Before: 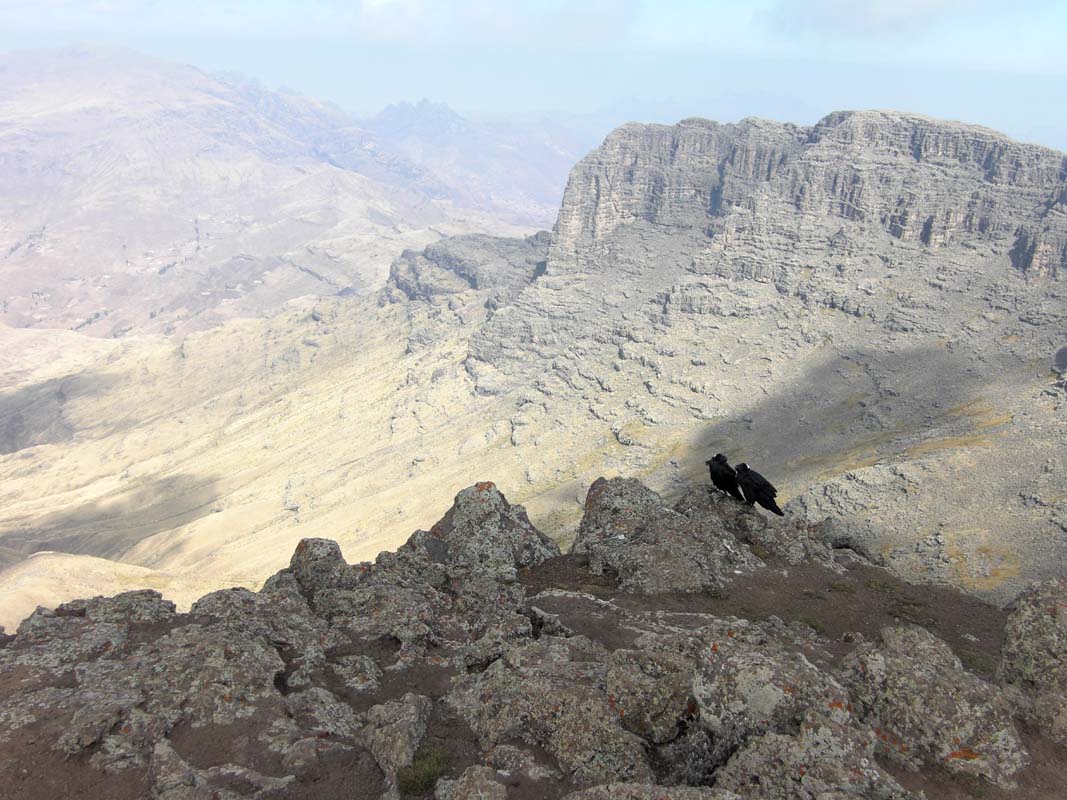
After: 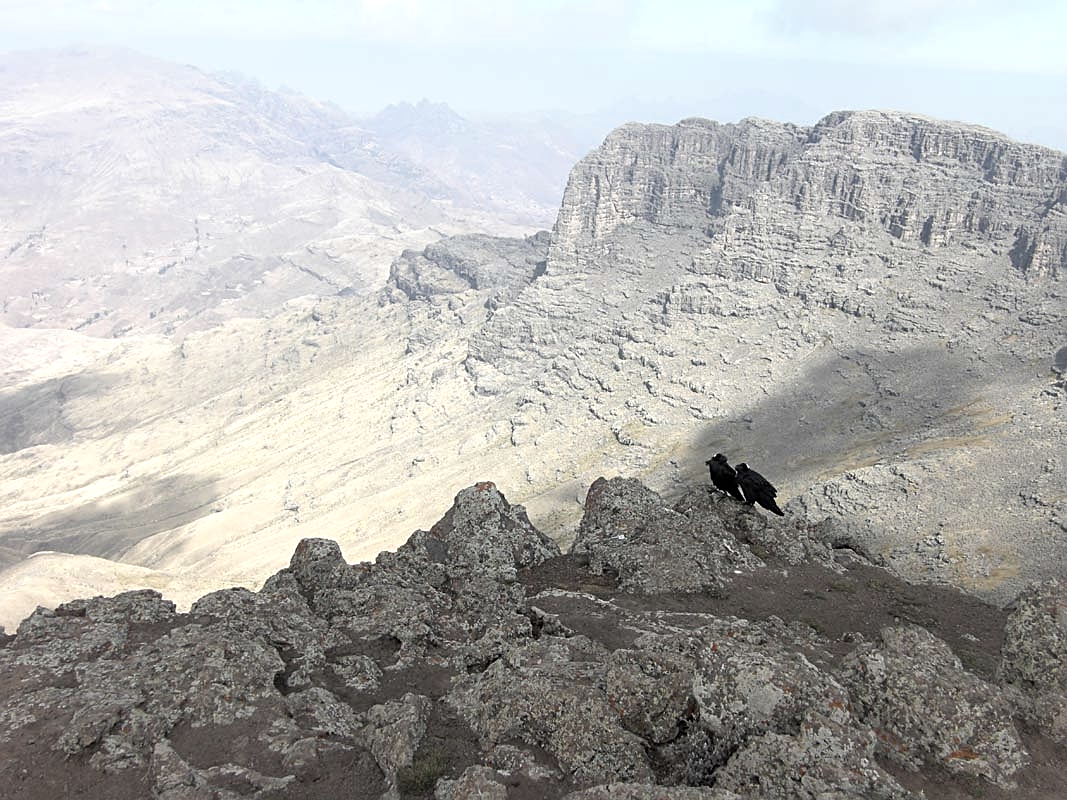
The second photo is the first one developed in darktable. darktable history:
sharpen: on, module defaults
color correction: highlights b* -0.06, saturation 0.612
exposure: exposure 0.202 EV, compensate exposure bias true, compensate highlight preservation false
